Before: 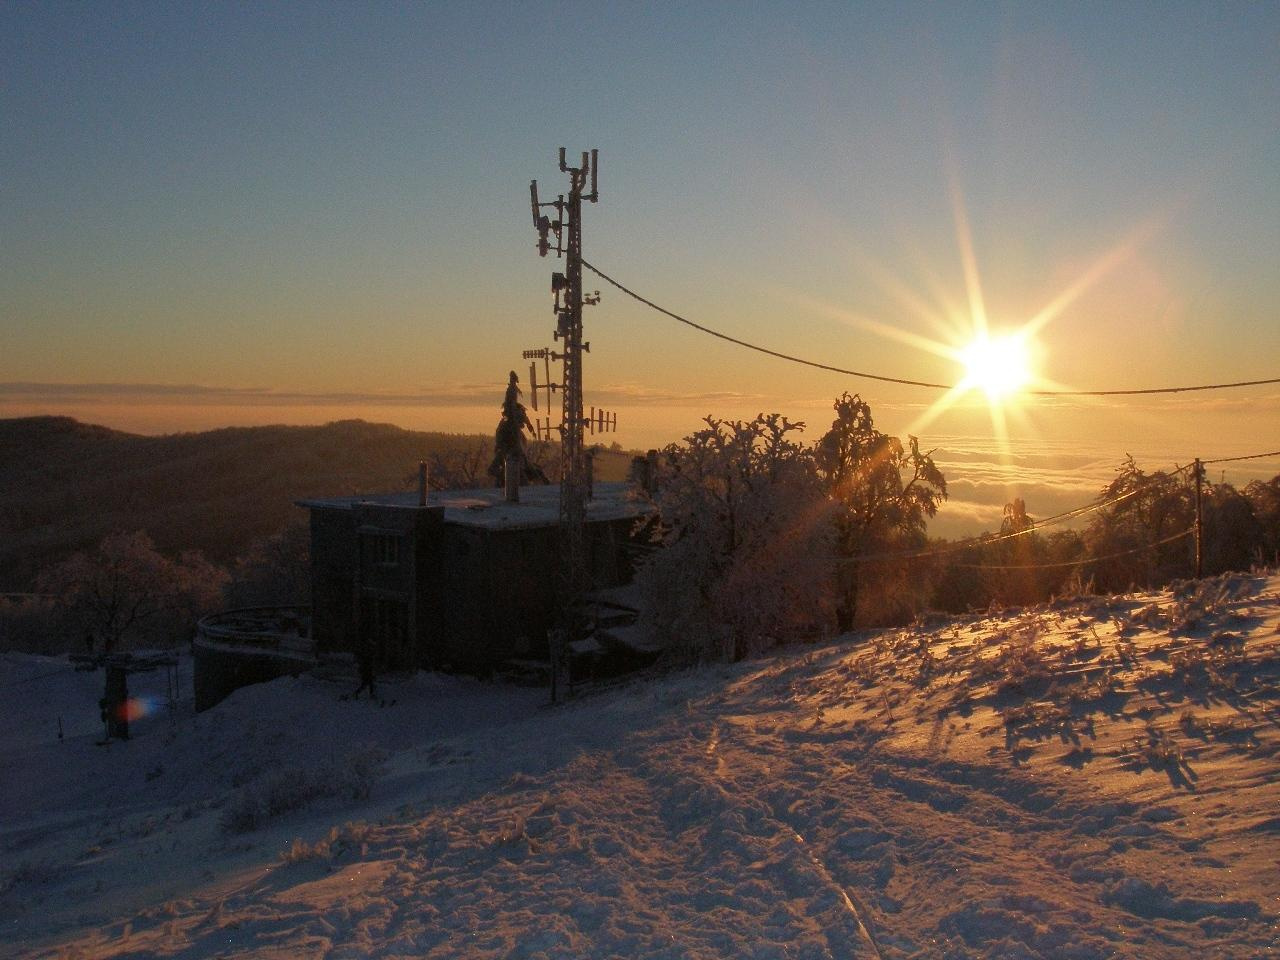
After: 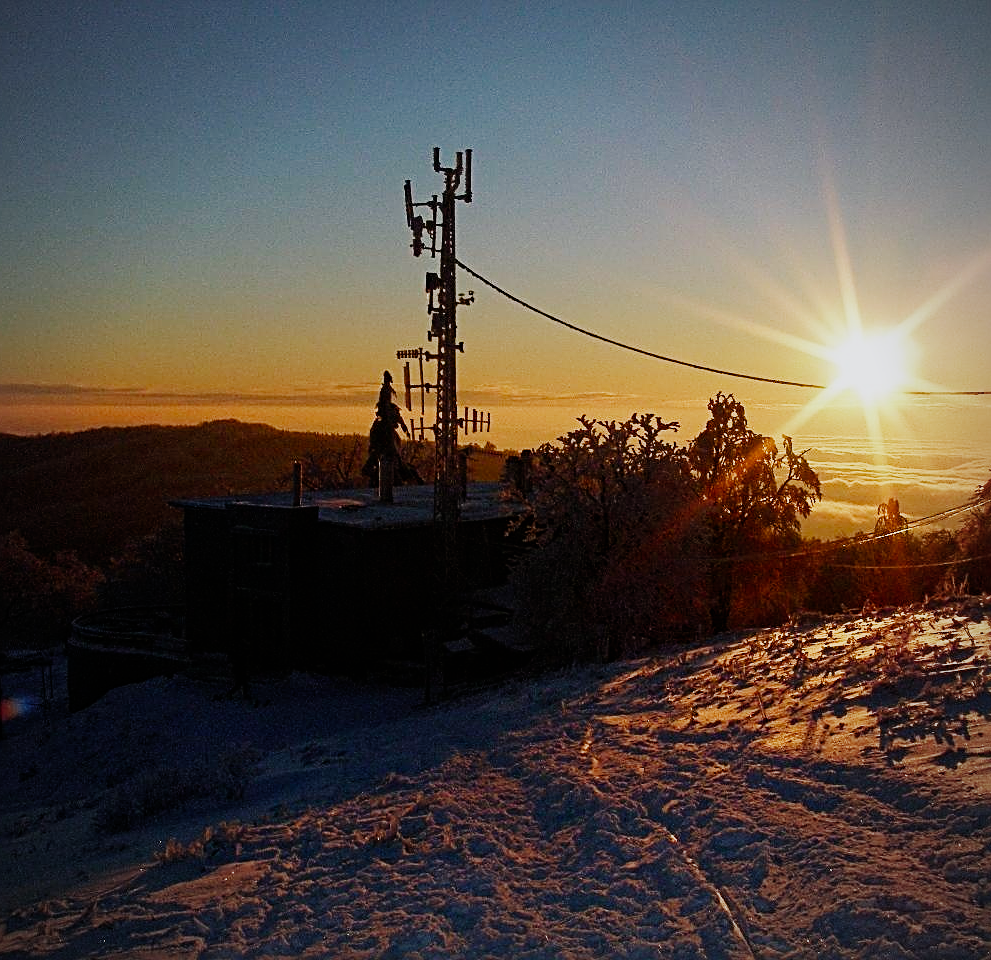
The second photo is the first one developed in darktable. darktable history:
color balance rgb: perceptual saturation grading › global saturation 20%, perceptual saturation grading › highlights -25%, perceptual saturation grading › shadows 25%
sharpen: radius 2.584, amount 0.688
vignetting: fall-off radius 60%, automatic ratio true
sigmoid: contrast 1.7, skew -0.2, preserve hue 0%, red attenuation 0.1, red rotation 0.035, green attenuation 0.1, green rotation -0.017, blue attenuation 0.15, blue rotation -0.052, base primaries Rec2020
haze removal: compatibility mode true, adaptive false
crop: left 9.88%, right 12.664%
